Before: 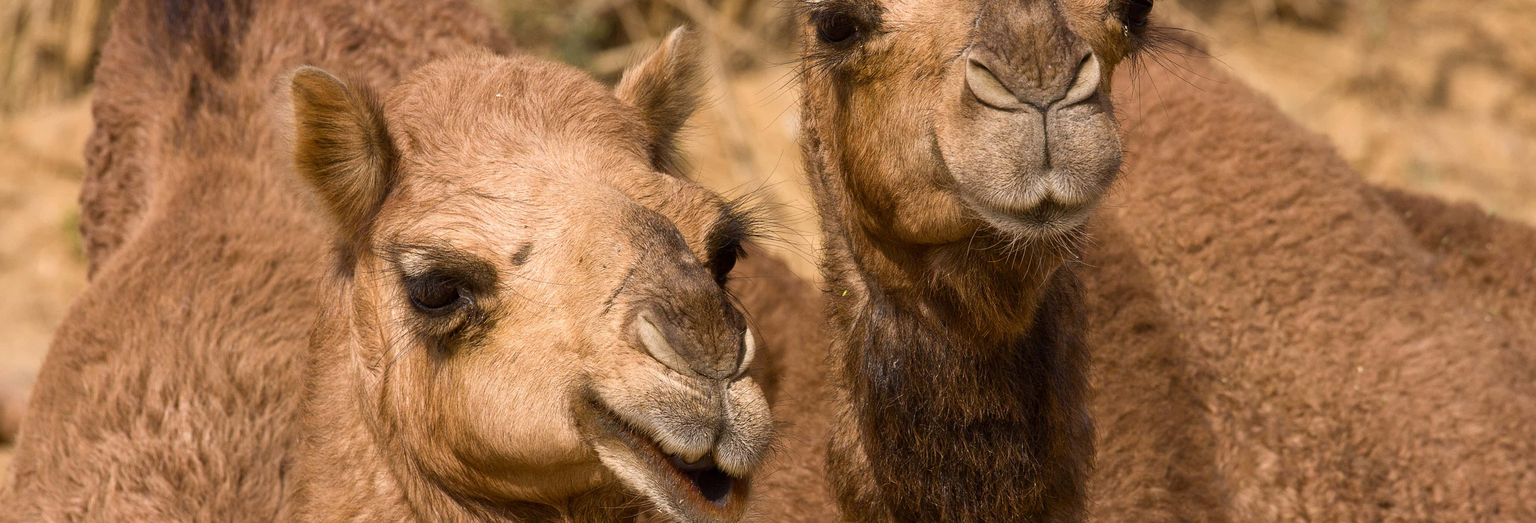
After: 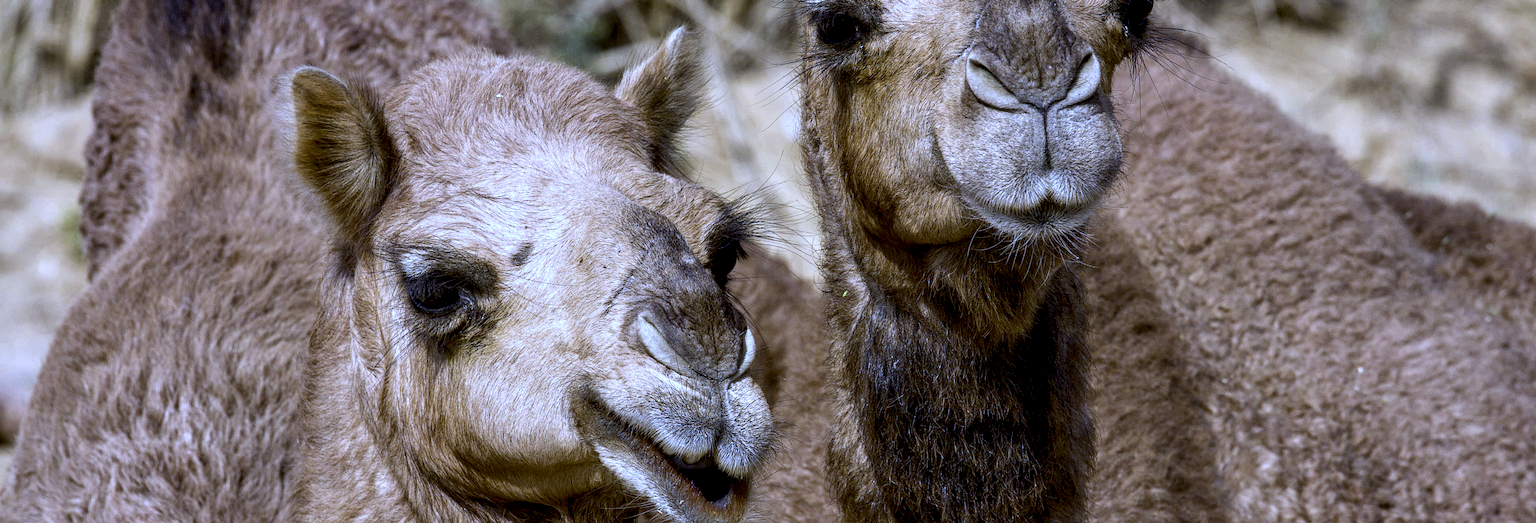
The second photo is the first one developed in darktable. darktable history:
white balance: red 0.766, blue 1.537
local contrast: highlights 60%, shadows 60%, detail 160%
